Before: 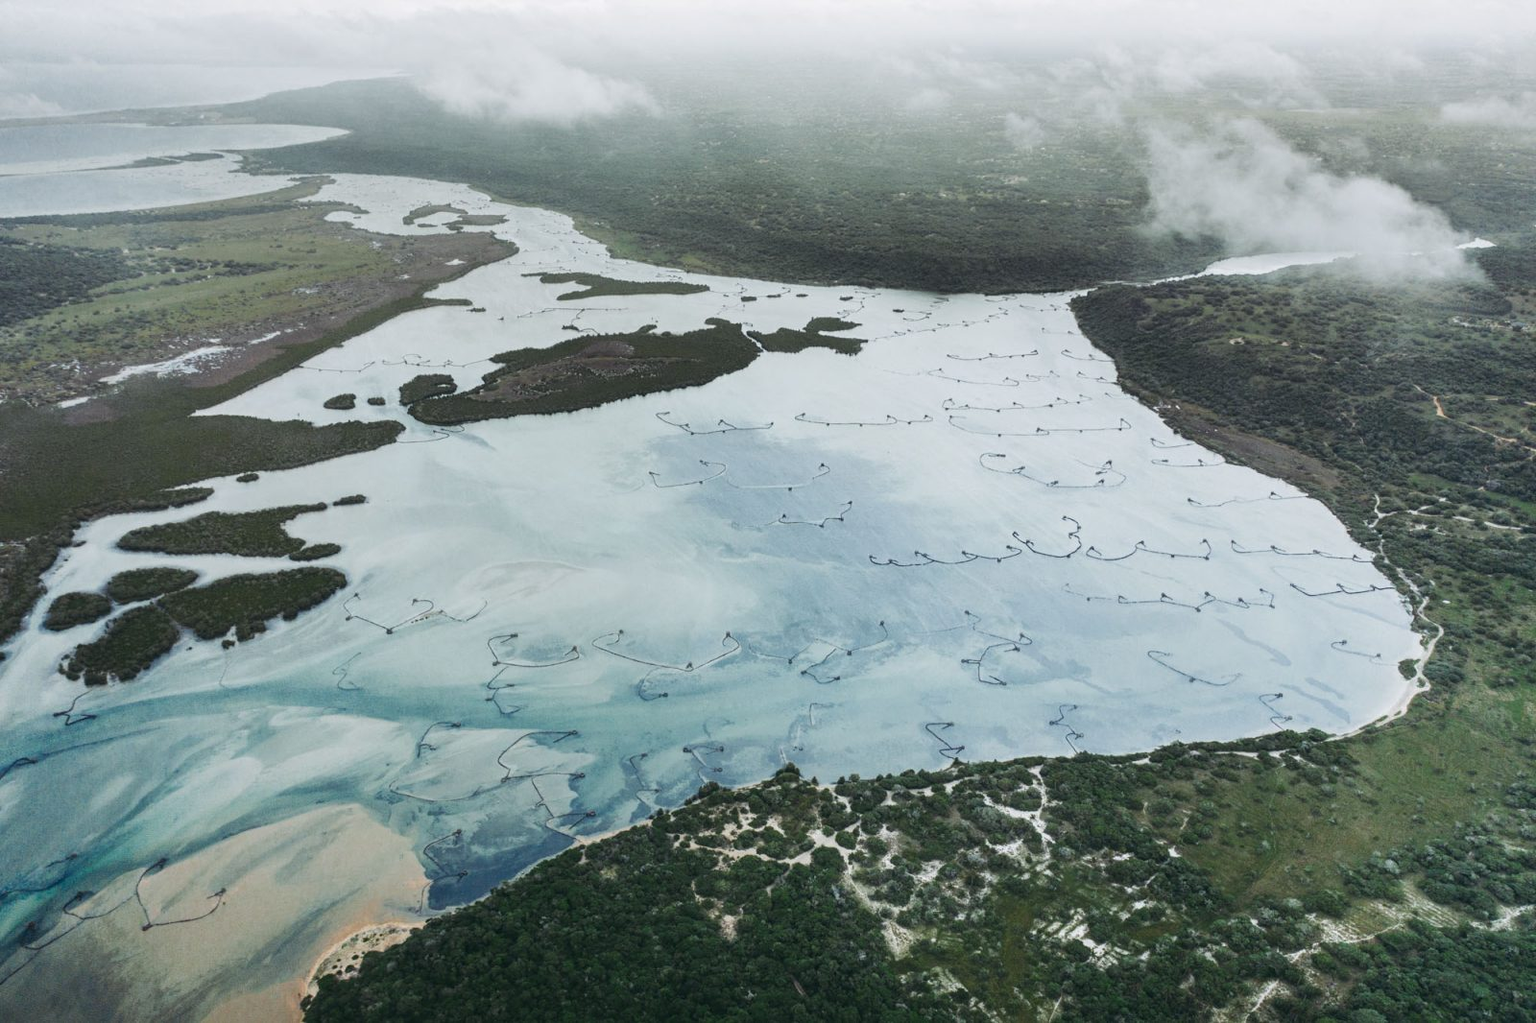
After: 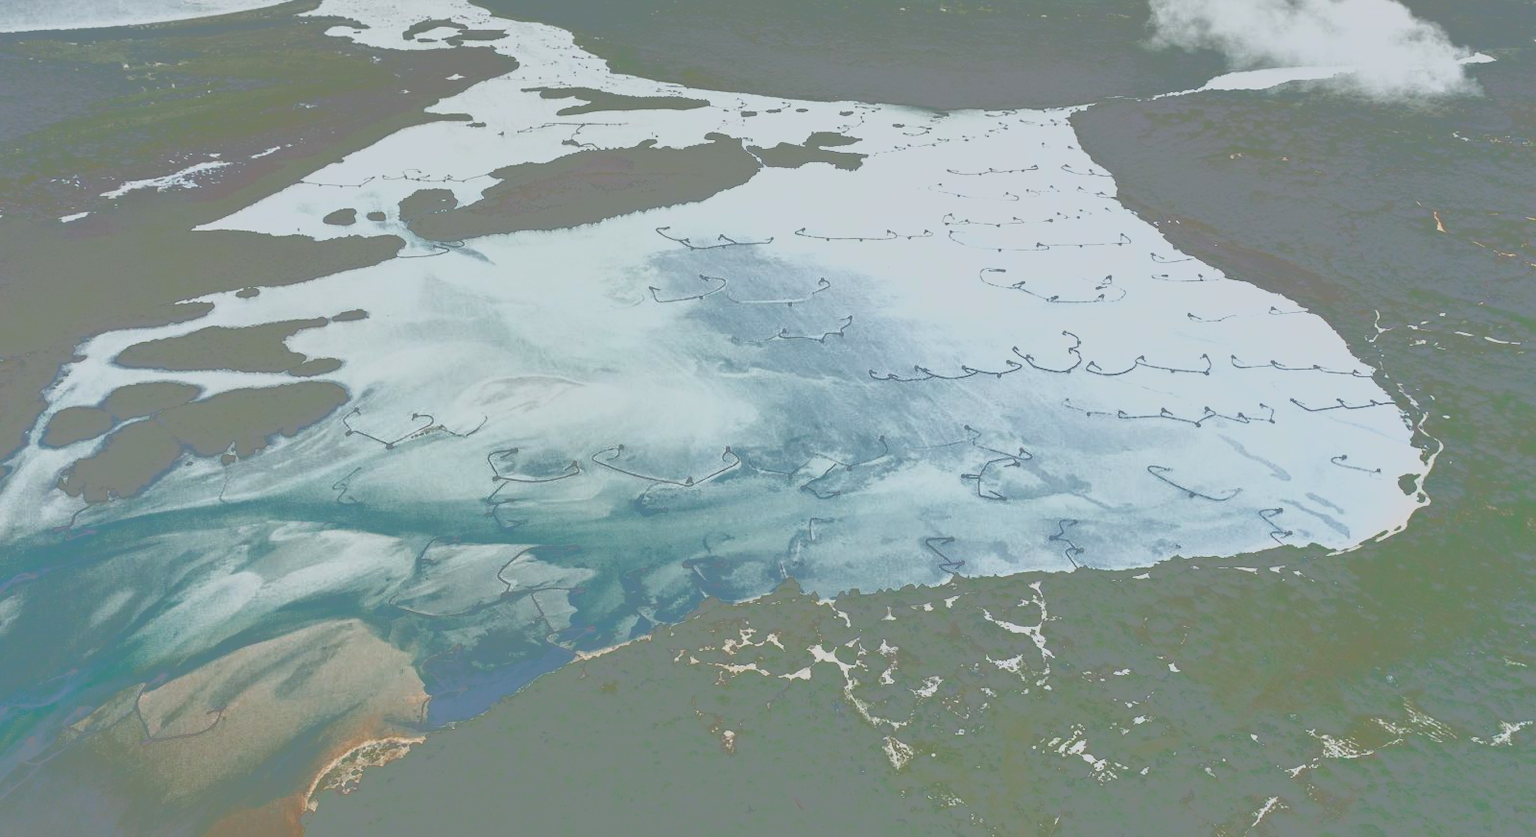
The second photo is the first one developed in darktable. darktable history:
exposure: black level correction -0.015, exposure -0.138 EV, compensate exposure bias true, compensate highlight preservation false
velvia: strength 14.39%
tone curve: curves: ch0 [(0, 0) (0.003, 0.011) (0.011, 0.043) (0.025, 0.133) (0.044, 0.226) (0.069, 0.303) (0.1, 0.371) (0.136, 0.429) (0.177, 0.482) (0.224, 0.516) (0.277, 0.539) (0.335, 0.535) (0.399, 0.517) (0.468, 0.498) (0.543, 0.523) (0.623, 0.655) (0.709, 0.83) (0.801, 0.827) (0.898, 0.89) (1, 1)], color space Lab, independent channels, preserve colors none
contrast brightness saturation: contrast -0.288
crop and rotate: top 18.146%
